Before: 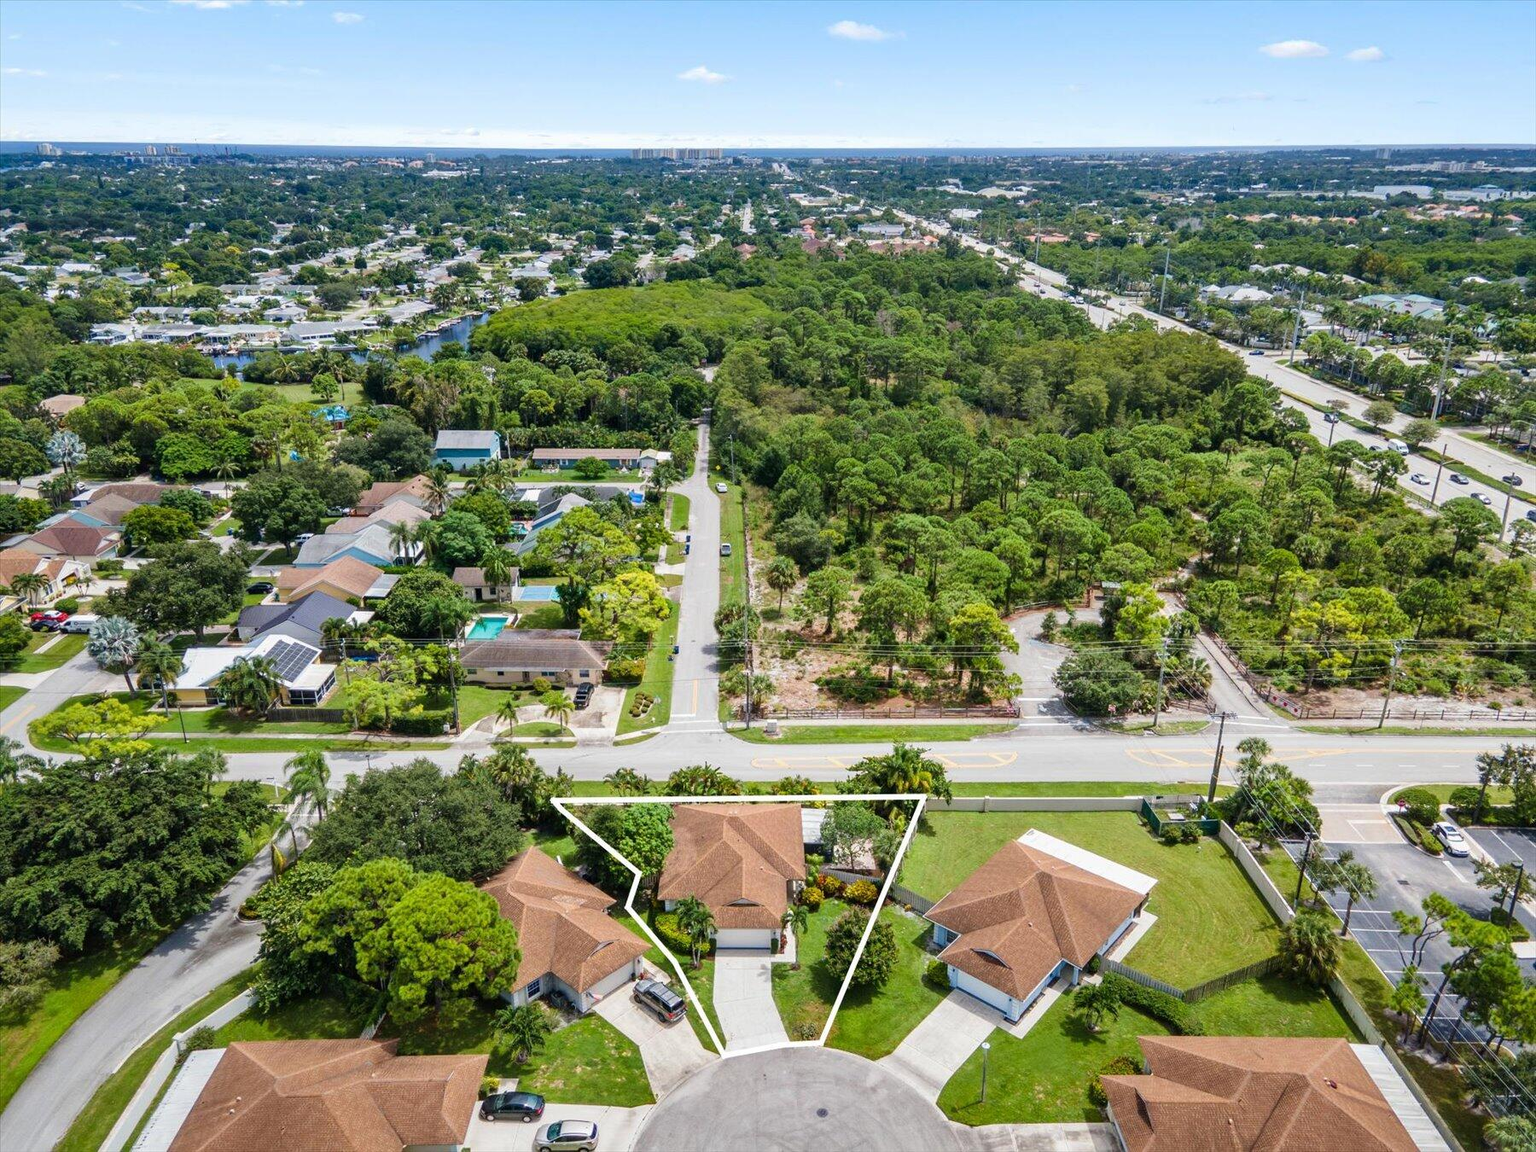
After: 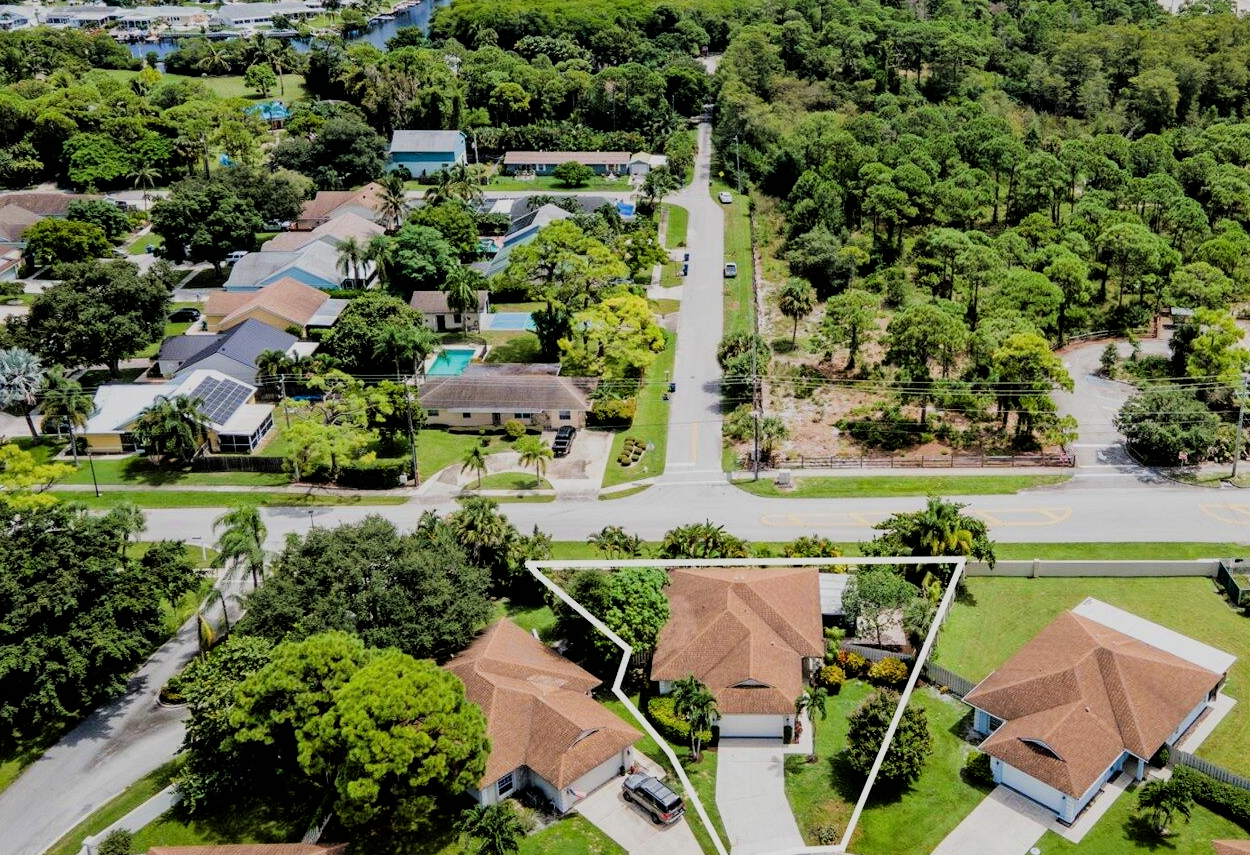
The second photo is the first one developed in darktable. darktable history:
crop: left 6.72%, top 27.761%, right 23.809%, bottom 8.831%
filmic rgb: black relative exposure -4.4 EV, white relative exposure 5.03 EV, hardness 2.21, latitude 39.2%, contrast 1.156, highlights saturation mix 11.07%, shadows ↔ highlights balance 0.932%
